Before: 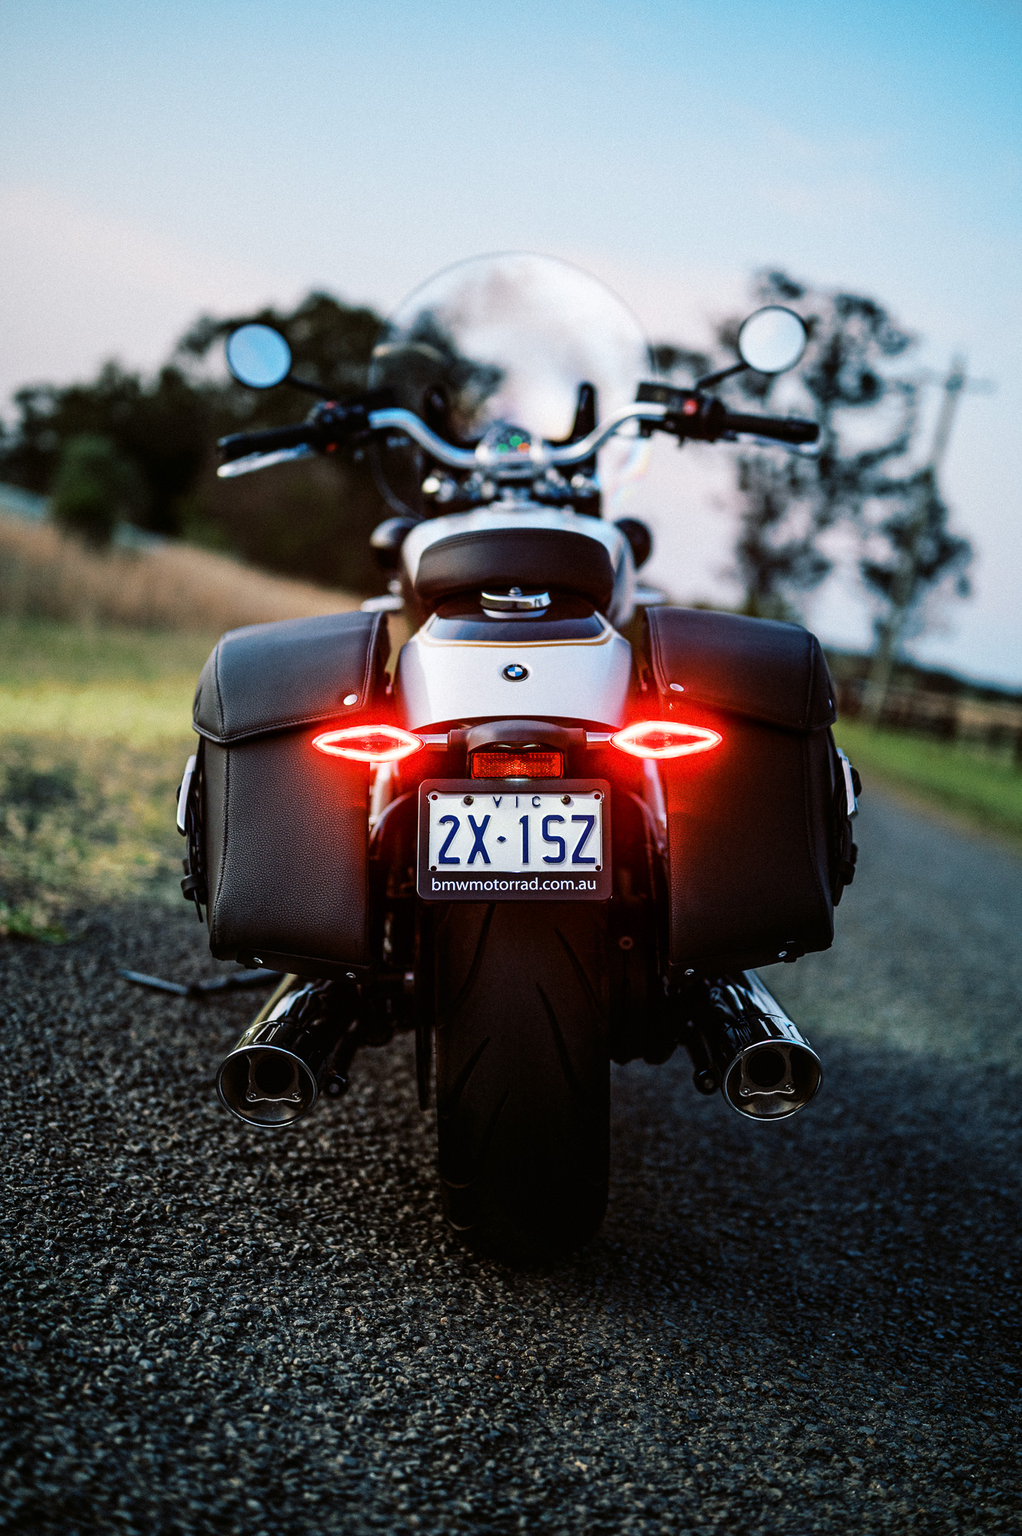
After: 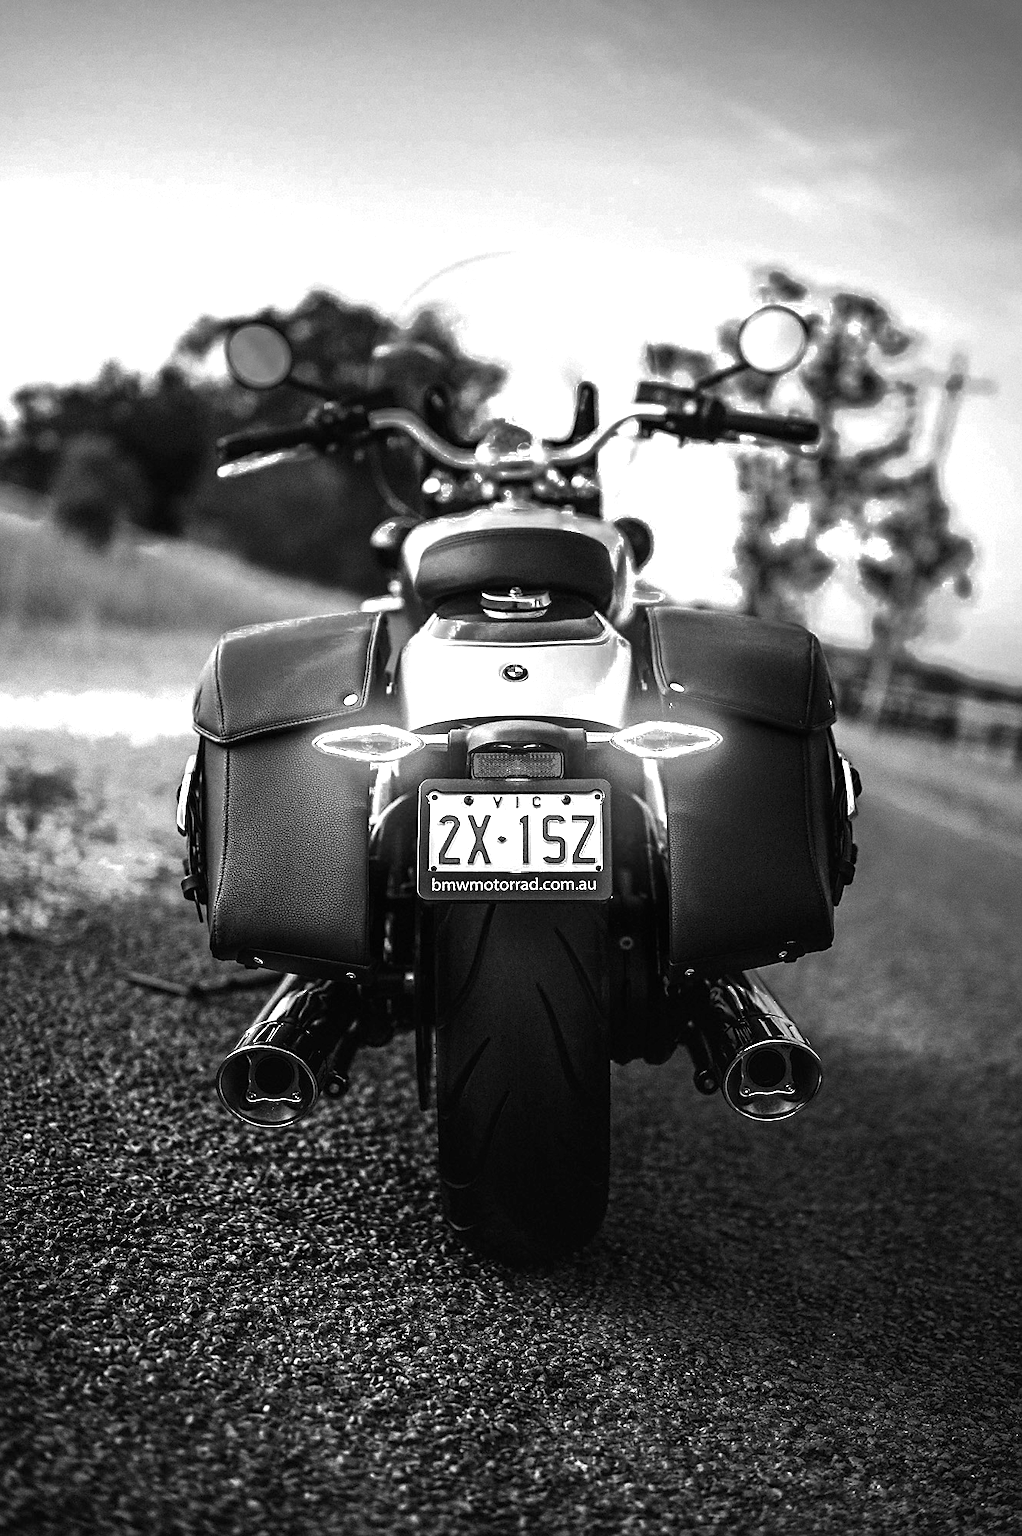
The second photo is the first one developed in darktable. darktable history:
exposure: black level correction 0, exposure 1.107 EV, compensate highlight preservation false
sharpen: radius 1.858, amount 0.4, threshold 1.489
color correction: highlights a* -2.7, highlights b* 2.54
color zones: curves: ch0 [(0.002, 0.589) (0.107, 0.484) (0.146, 0.249) (0.217, 0.352) (0.309, 0.525) (0.39, 0.404) (0.455, 0.169) (0.597, 0.055) (0.724, 0.212) (0.775, 0.691) (0.869, 0.571) (1, 0.587)]; ch1 [(0, 0) (0.143, 0) (0.286, 0) (0.429, 0) (0.571, 0) (0.714, 0) (0.857, 0)], mix 25.76%
